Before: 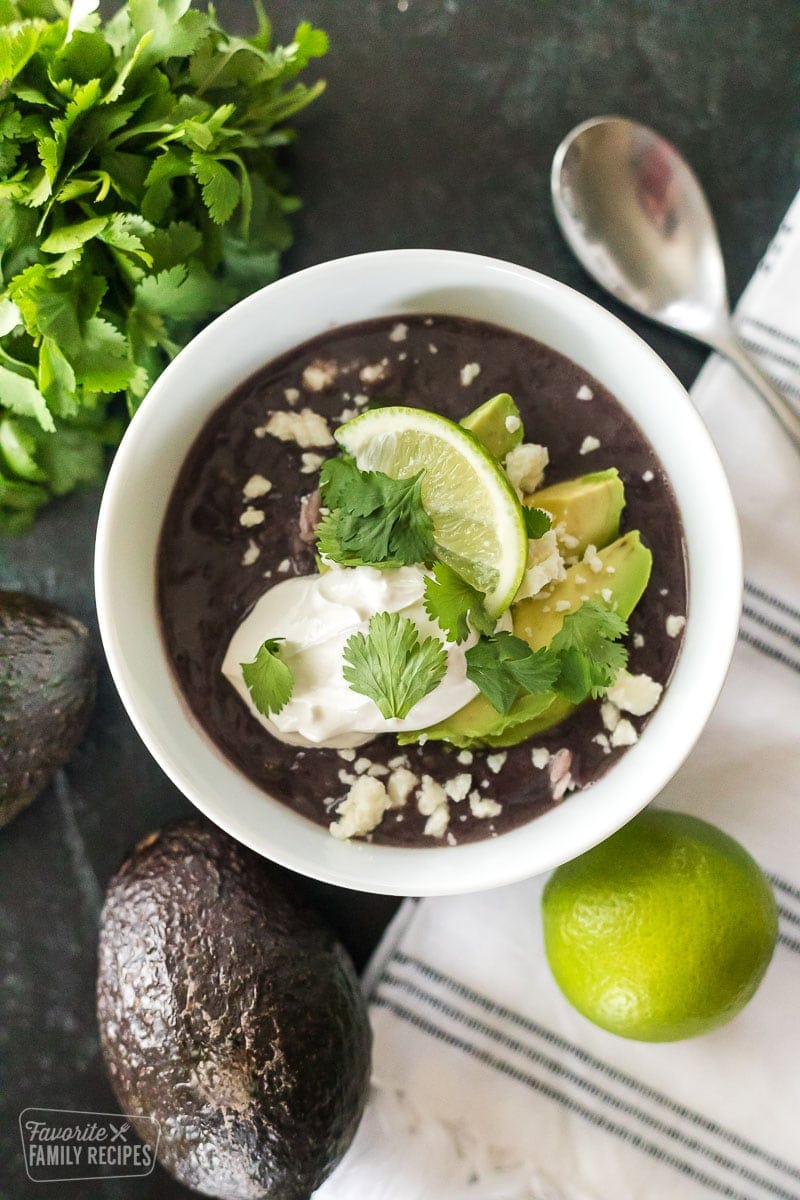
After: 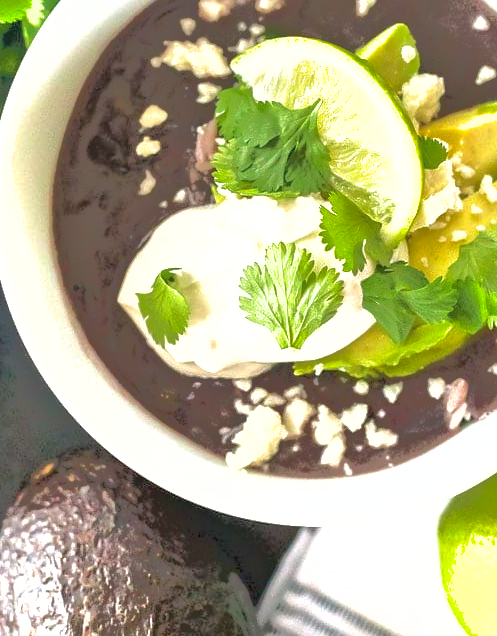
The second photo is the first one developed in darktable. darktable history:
crop: left 13.028%, top 30.85%, right 24.772%, bottom 16.09%
exposure: black level correction 0, exposure 1.39 EV, compensate highlight preservation false
tone equalizer: -7 EV -0.658 EV, -6 EV 1.02 EV, -5 EV -0.457 EV, -4 EV 0.42 EV, -3 EV 0.42 EV, -2 EV 0.148 EV, -1 EV -0.153 EV, +0 EV -0.388 EV
shadows and highlights: on, module defaults
